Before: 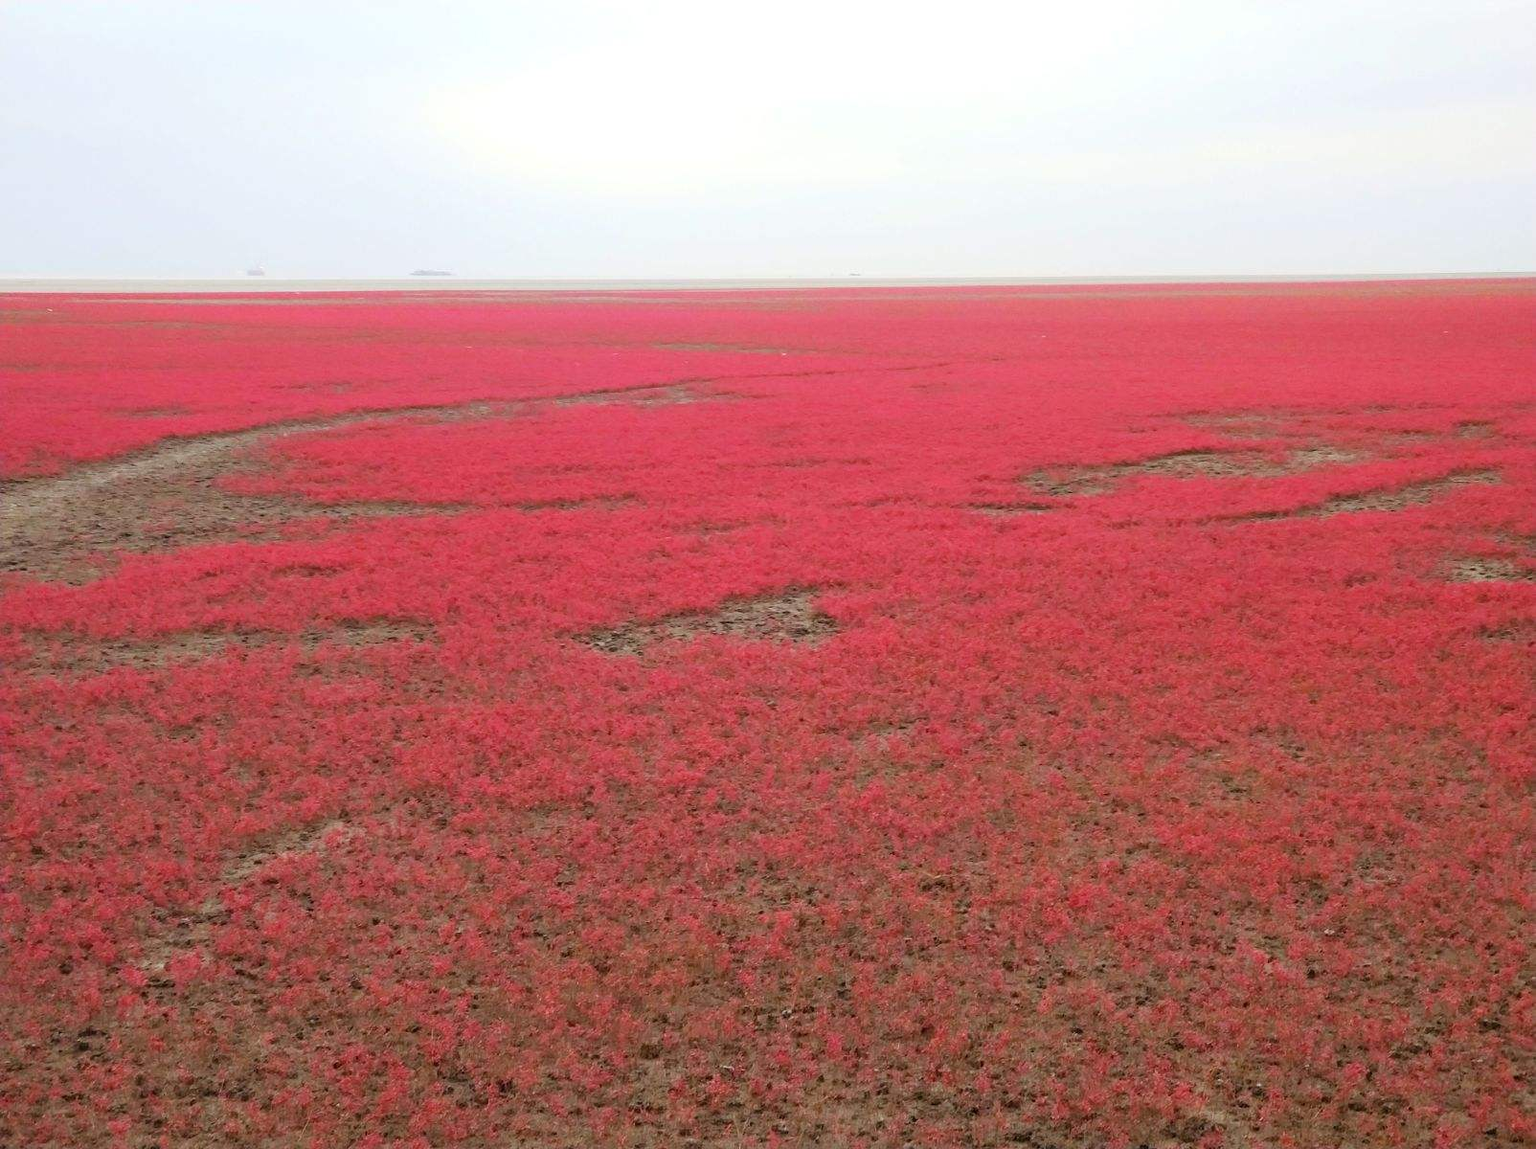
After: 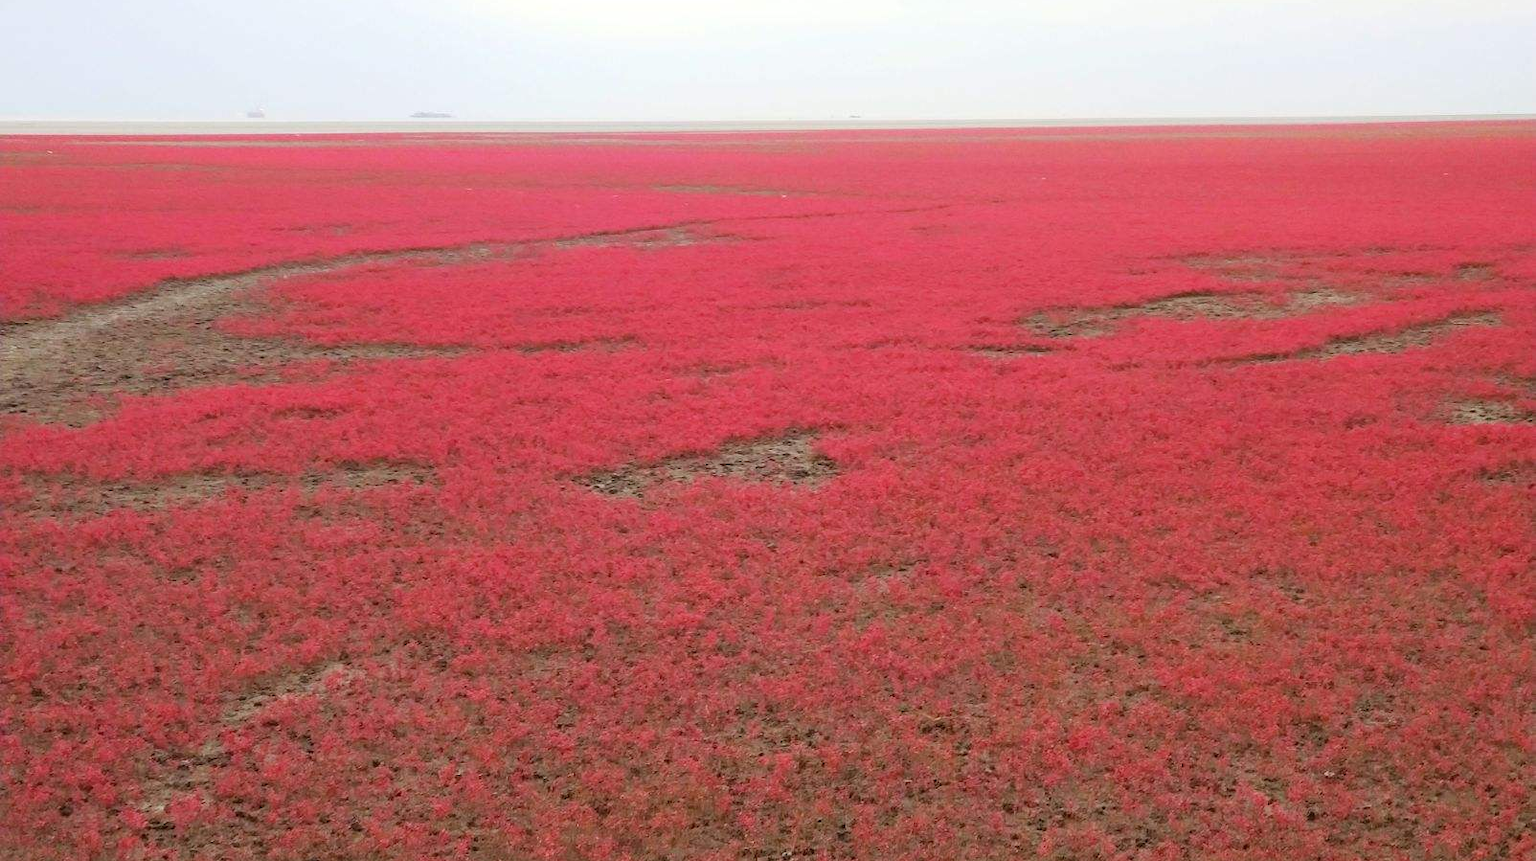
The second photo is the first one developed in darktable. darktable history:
crop: top 13.819%, bottom 11.169%
